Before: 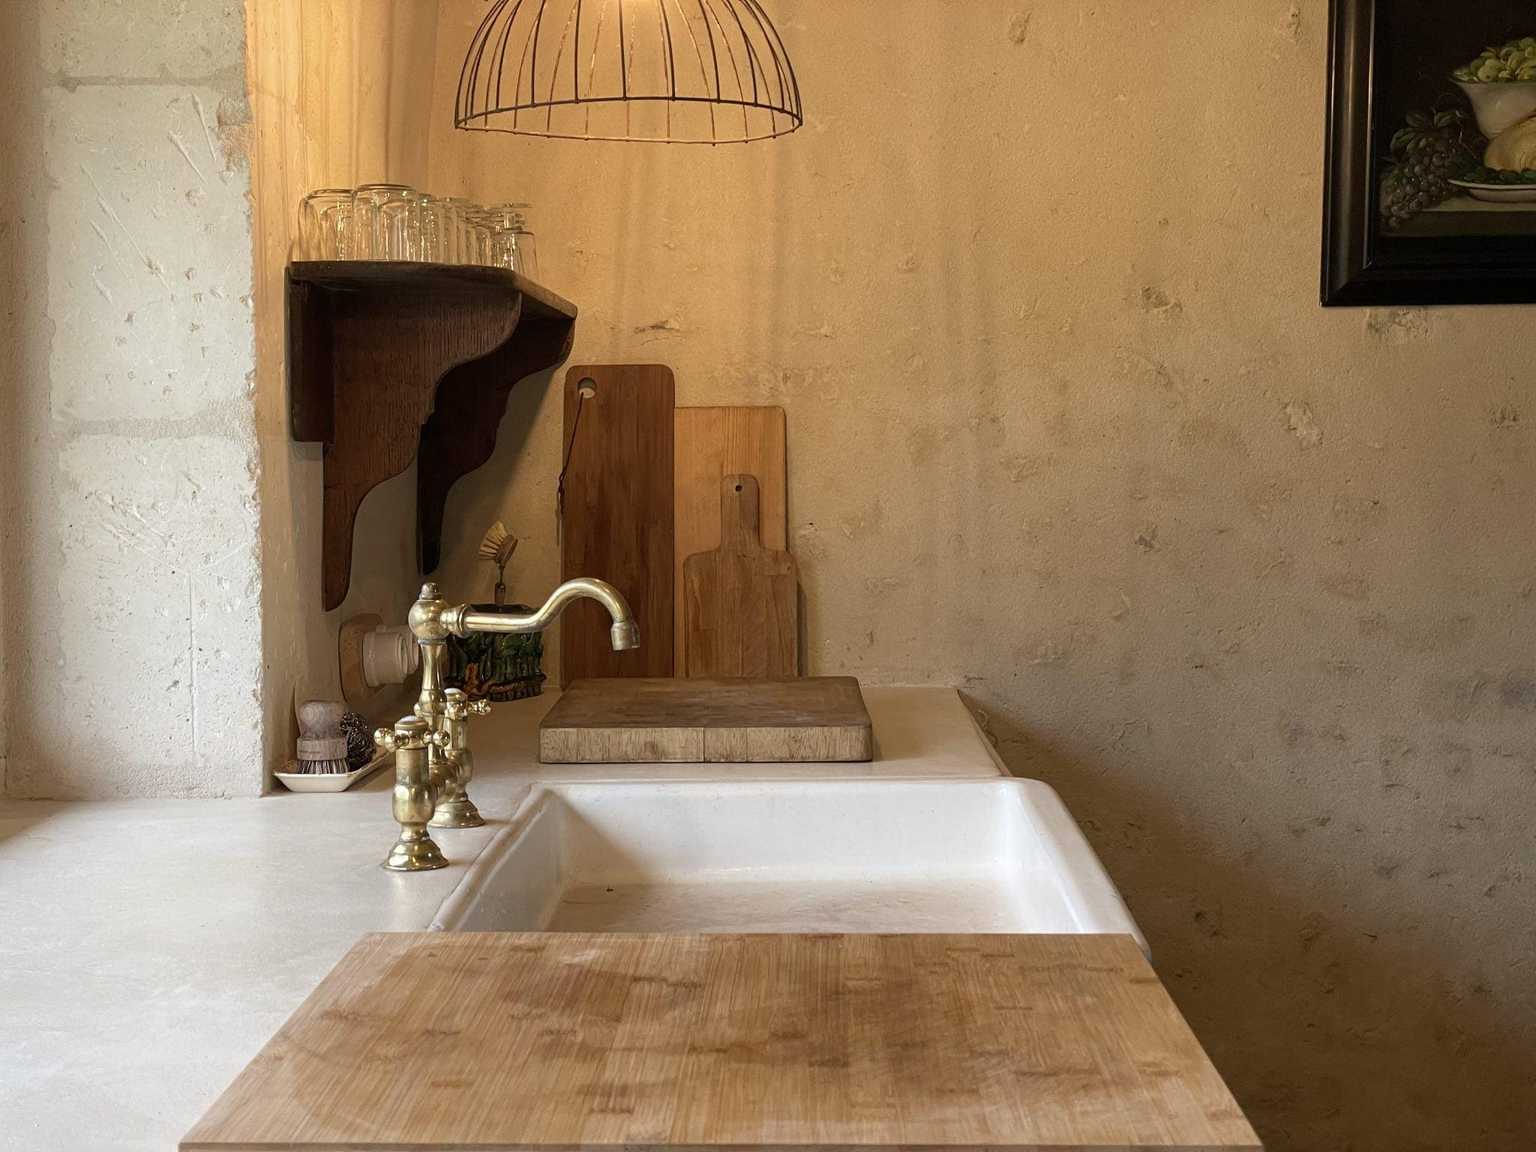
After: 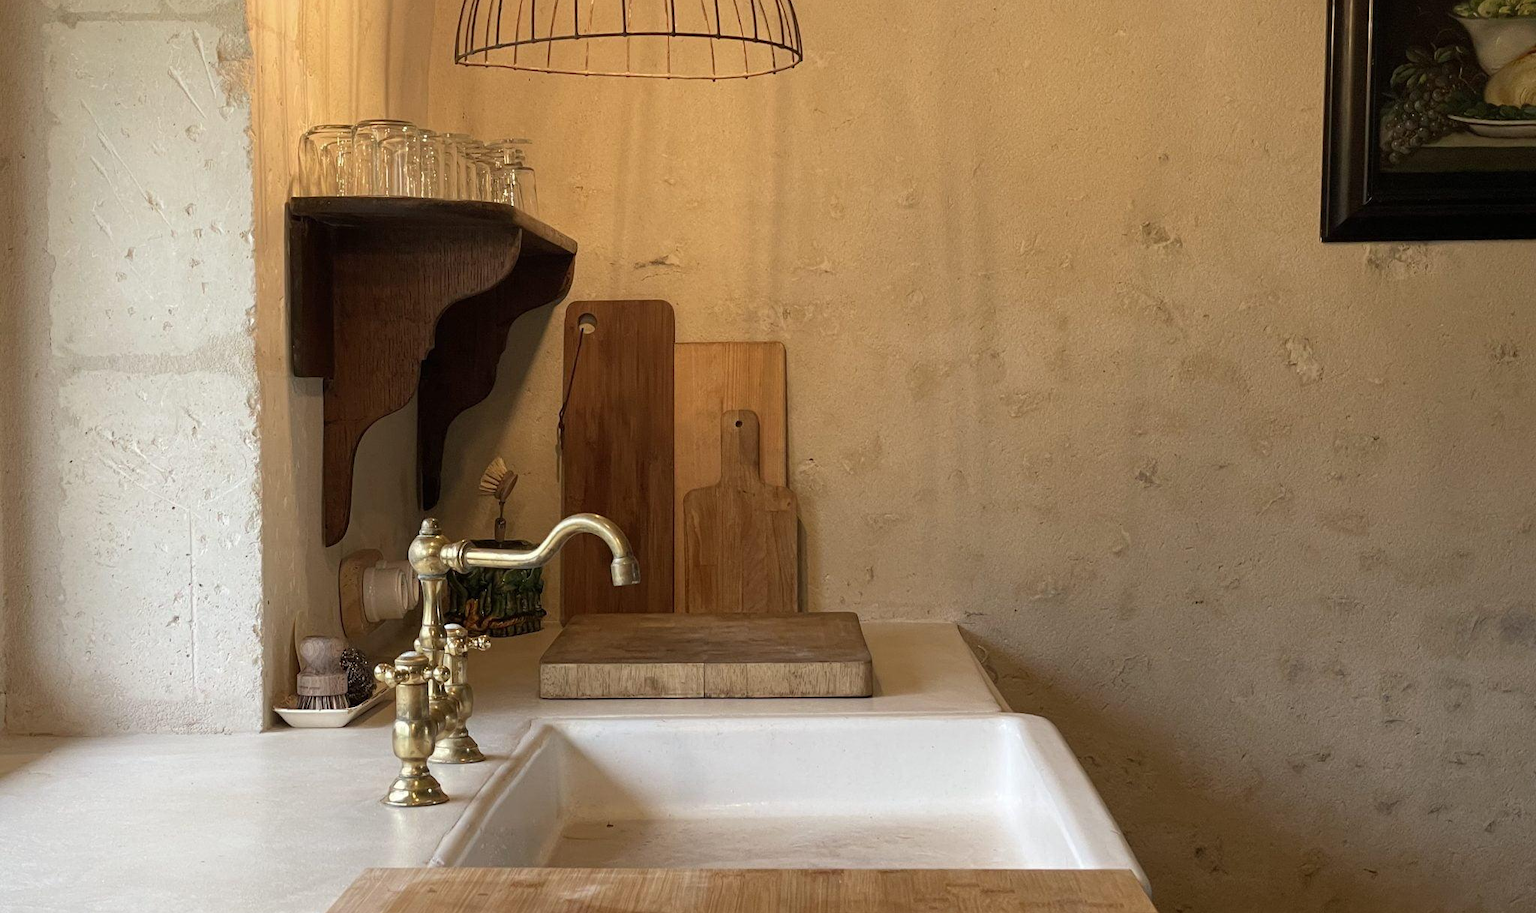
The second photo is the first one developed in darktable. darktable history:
crop and rotate: top 5.658%, bottom 14.981%
